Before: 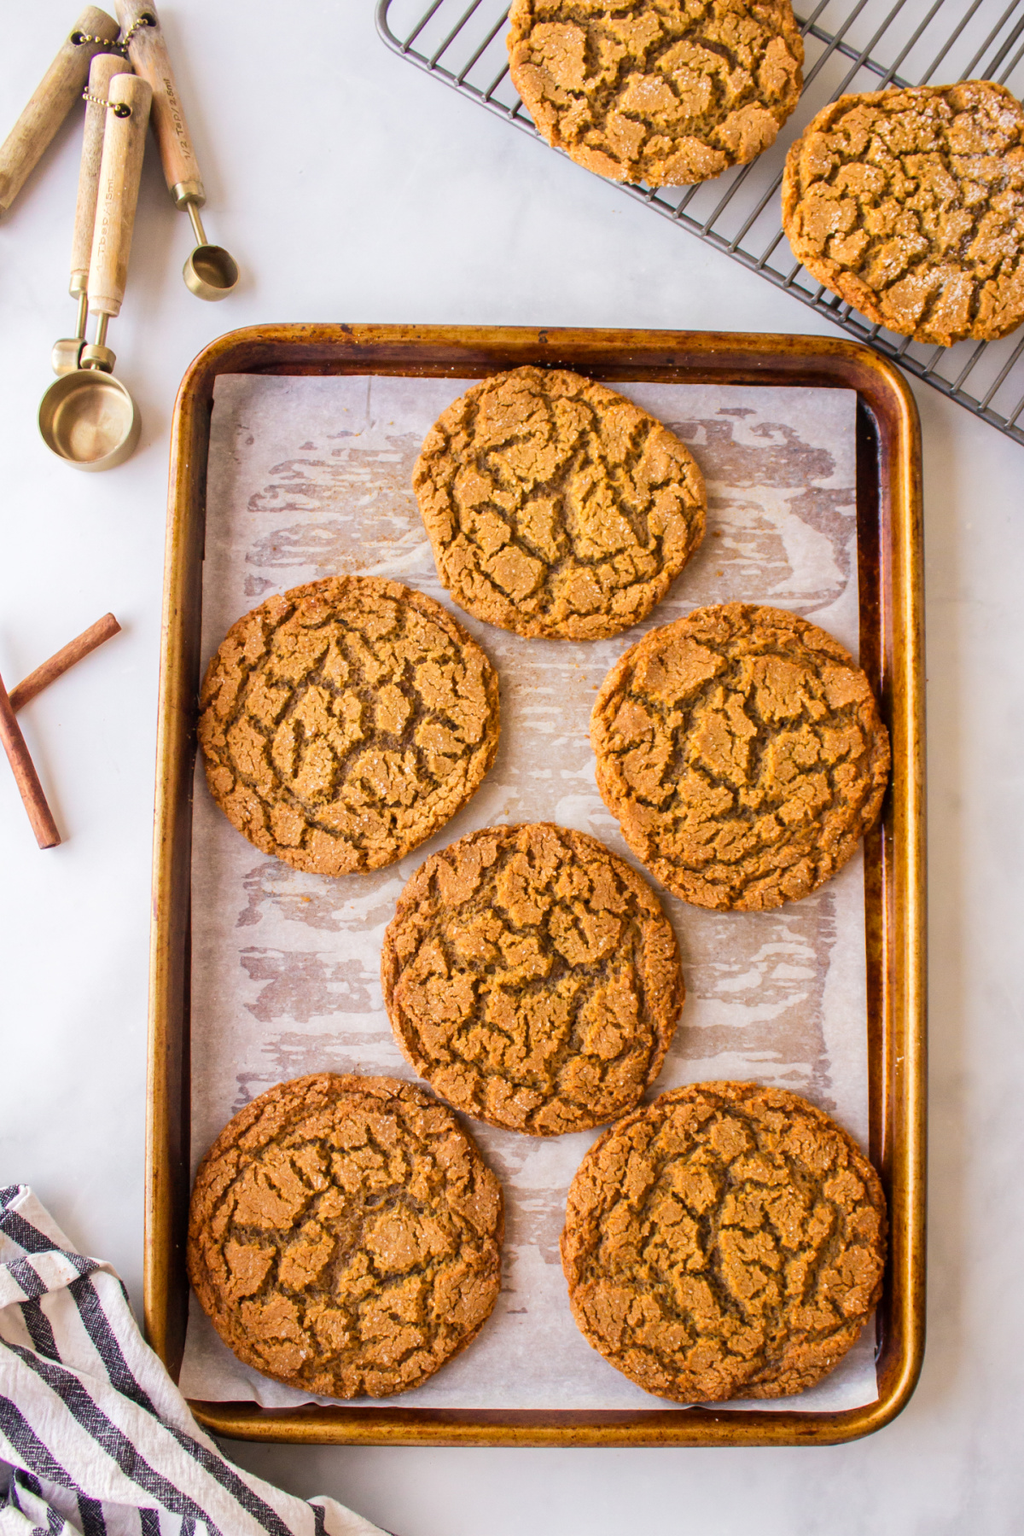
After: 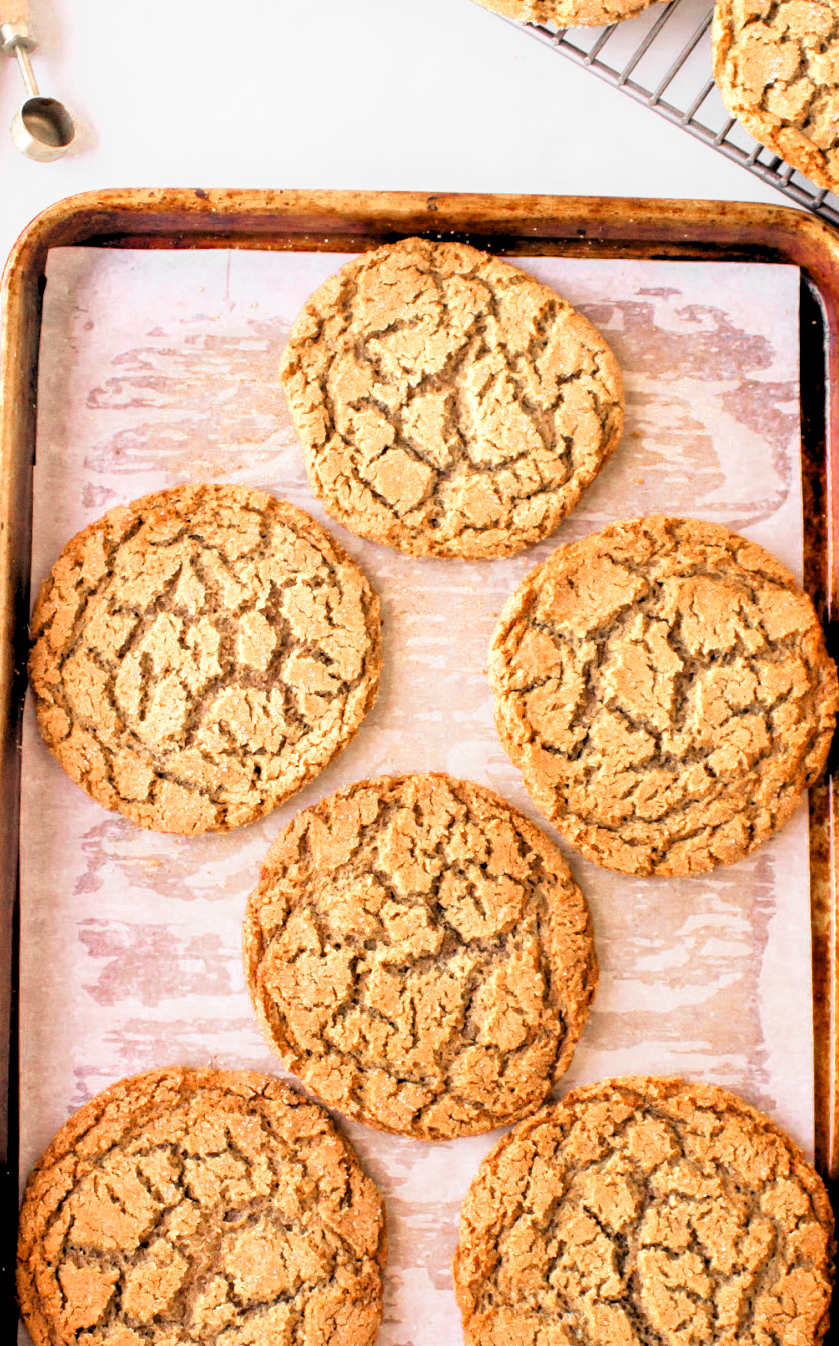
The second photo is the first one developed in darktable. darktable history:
color zones: curves: ch0 [(0, 0.497) (0.096, 0.361) (0.221, 0.538) (0.429, 0.5) (0.571, 0.5) (0.714, 0.5) (0.857, 0.5) (1, 0.497)]; ch1 [(0, 0.5) (0.143, 0.5) (0.257, -0.002) (0.429, 0.04) (0.571, -0.001) (0.714, -0.015) (0.857, 0.024) (1, 0.5)]
crop and rotate: left 17.046%, top 10.659%, right 12.989%, bottom 14.553%
base curve: curves: ch0 [(0, 0) (0.028, 0.03) (0.121, 0.232) (0.46, 0.748) (0.859, 0.968) (1, 1)]
rgb levels: preserve colors sum RGB, levels [[0.038, 0.433, 0.934], [0, 0.5, 1], [0, 0.5, 1]]
color balance rgb: global vibrance 0.5%
exposure: exposure 0.2 EV, compensate highlight preservation false
